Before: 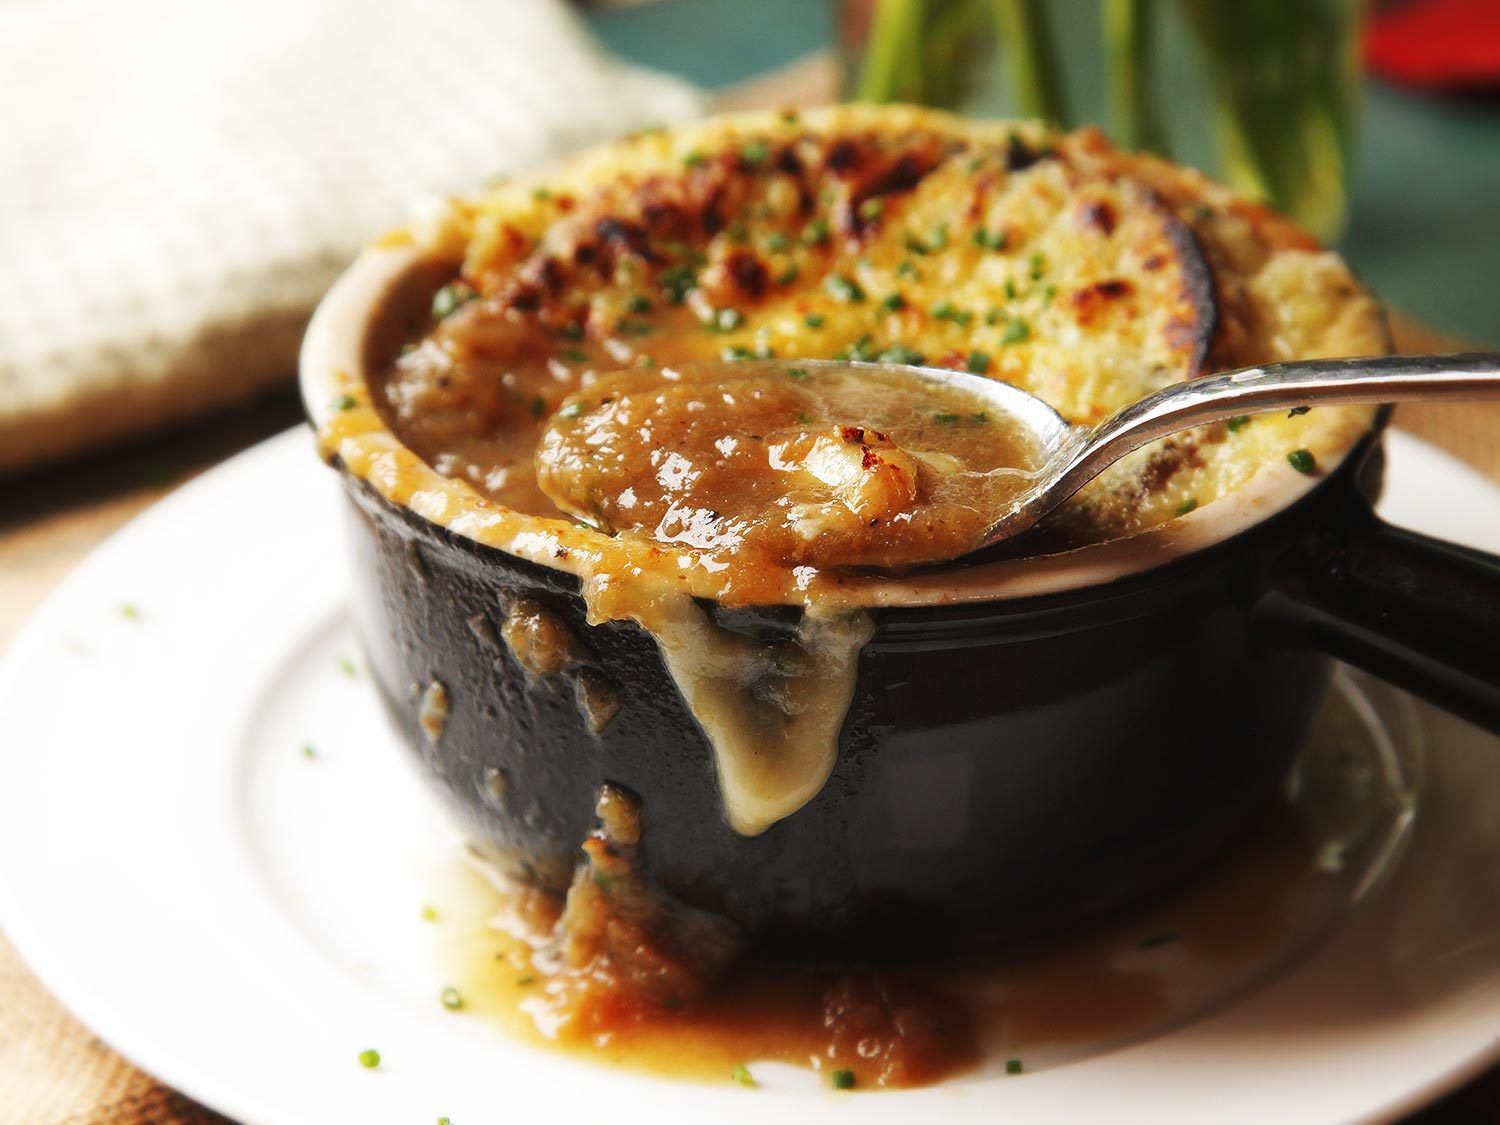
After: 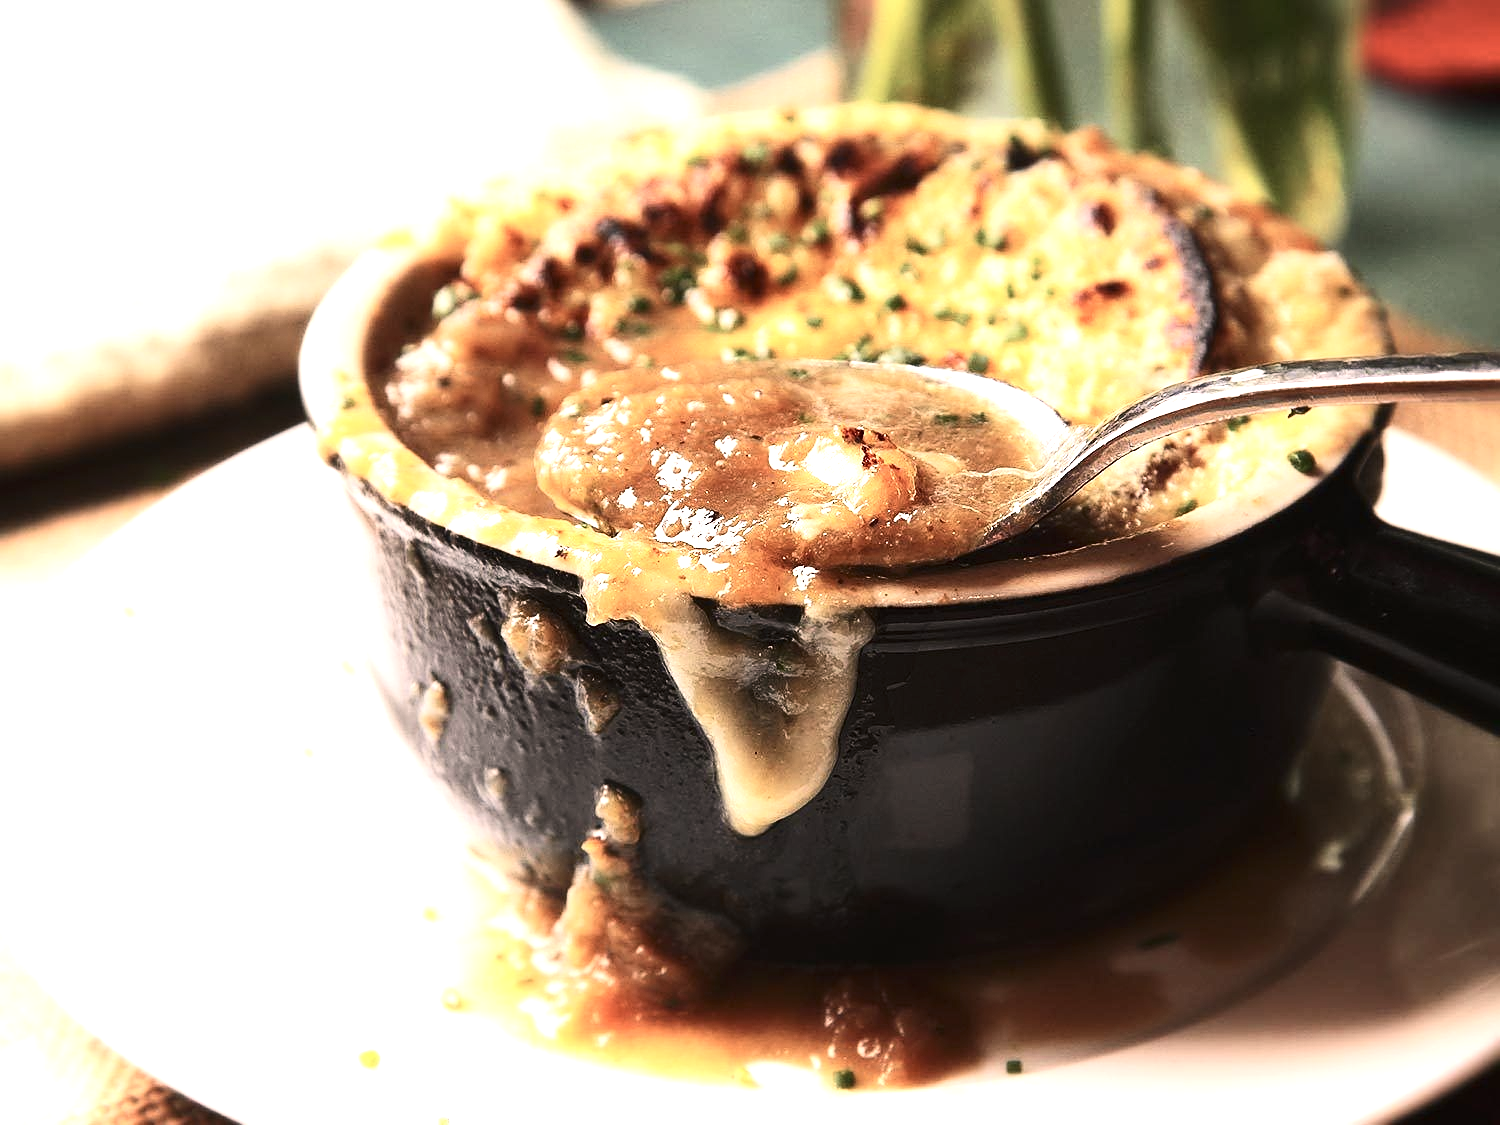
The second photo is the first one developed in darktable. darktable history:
color correction: highlights a* 7.08, highlights b* 4.34
exposure: exposure 1 EV, compensate exposure bias true, compensate highlight preservation false
contrast brightness saturation: contrast 0.245, saturation -0.32
sharpen: on, module defaults
